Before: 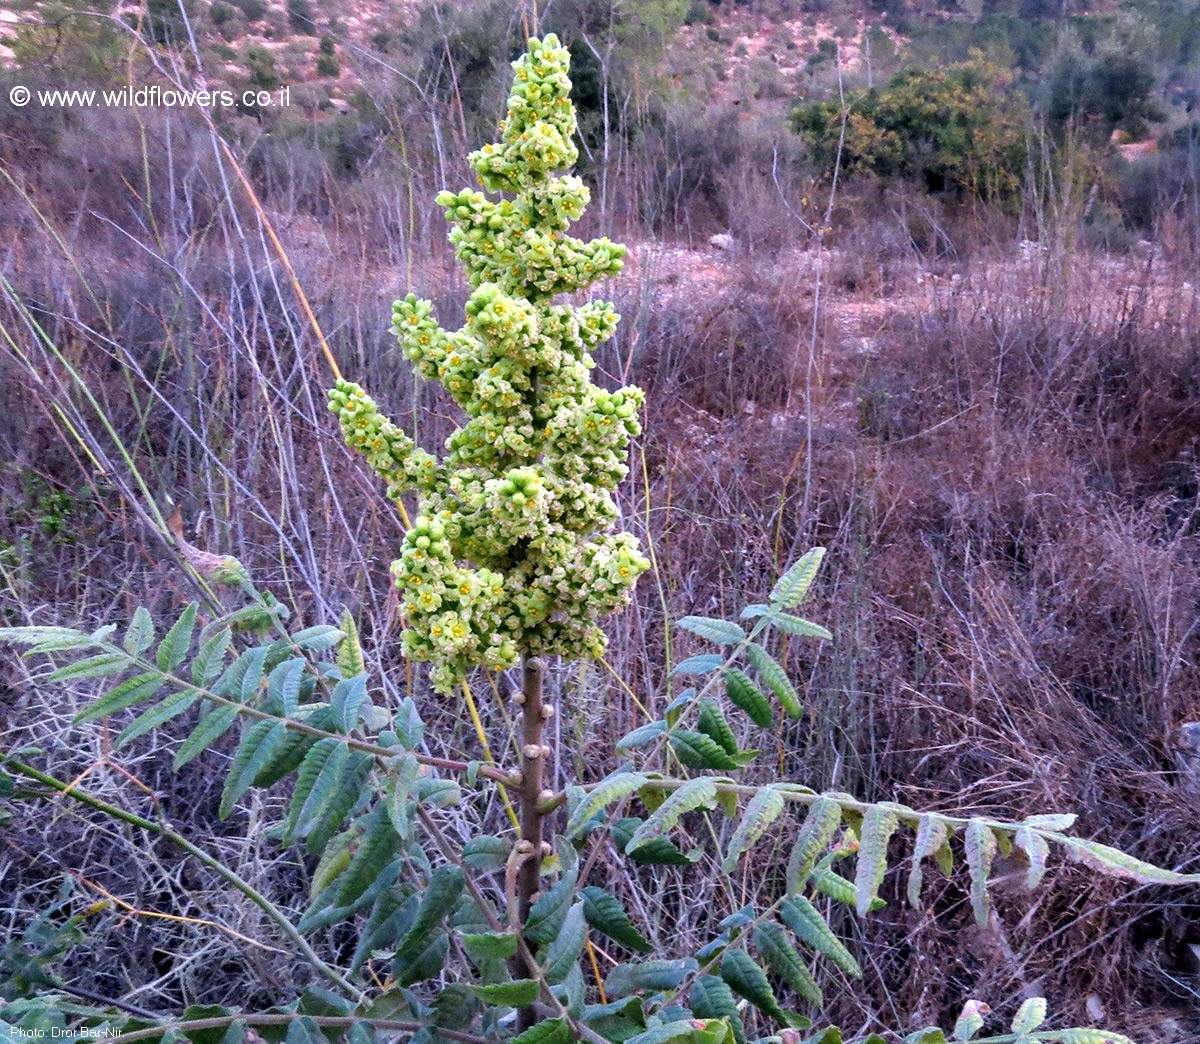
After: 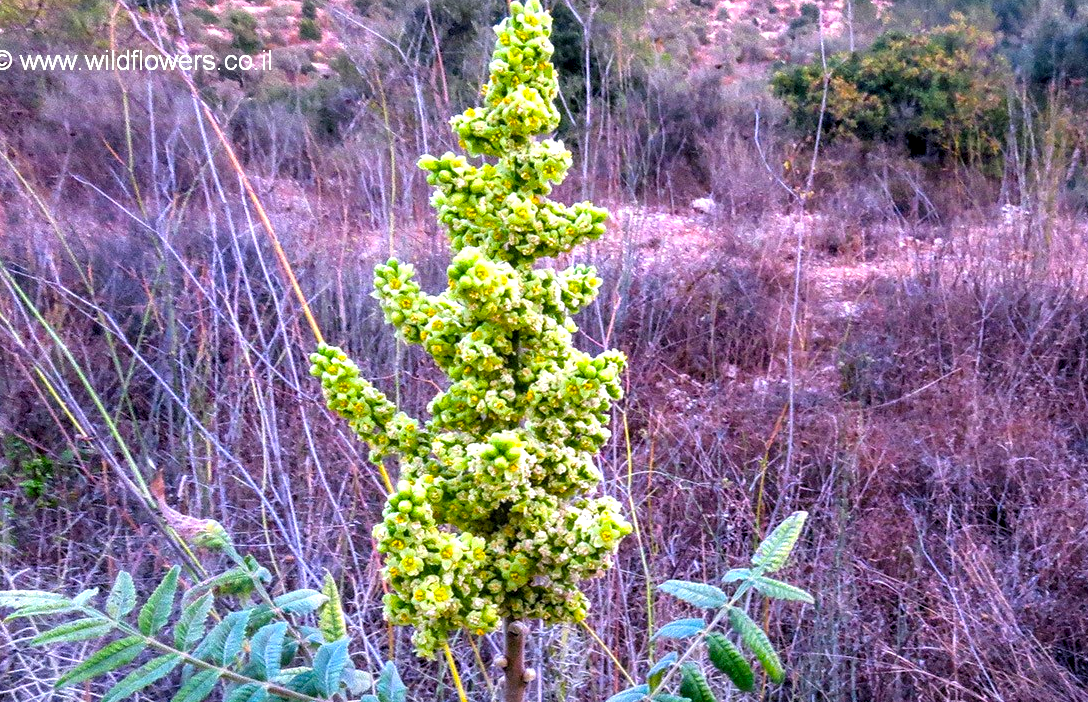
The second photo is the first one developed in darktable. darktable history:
crop: left 1.509%, top 3.452%, right 7.696%, bottom 28.452%
local contrast: detail 130%
color balance rgb: perceptual saturation grading › global saturation 36%, perceptual brilliance grading › global brilliance 10%, global vibrance 20%
